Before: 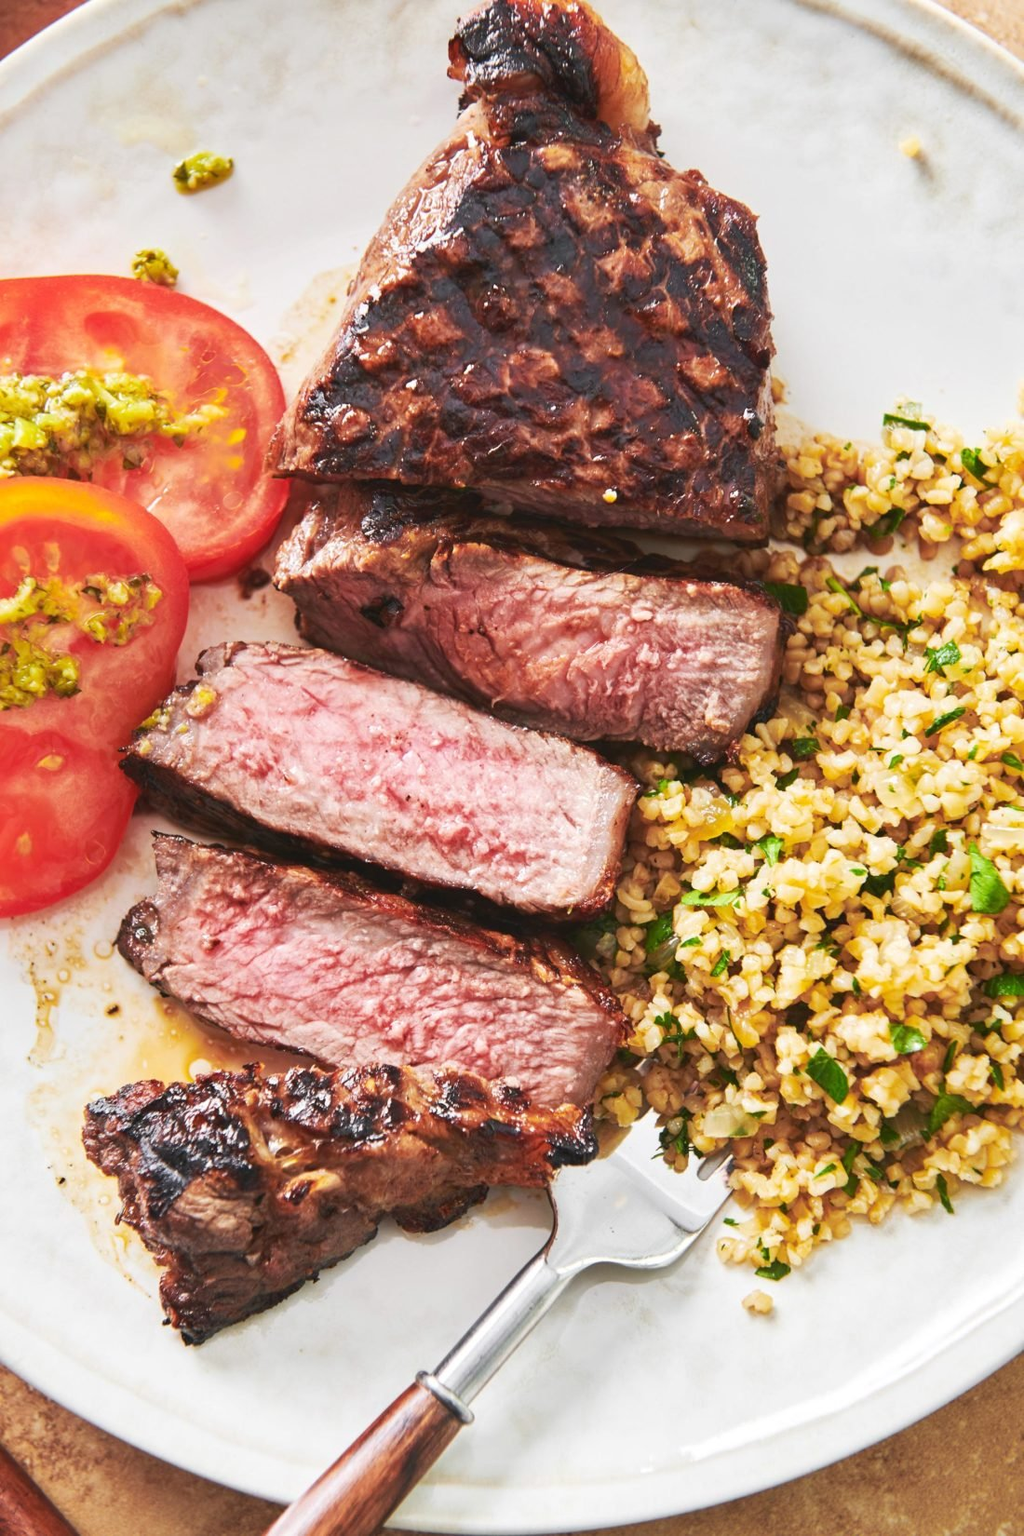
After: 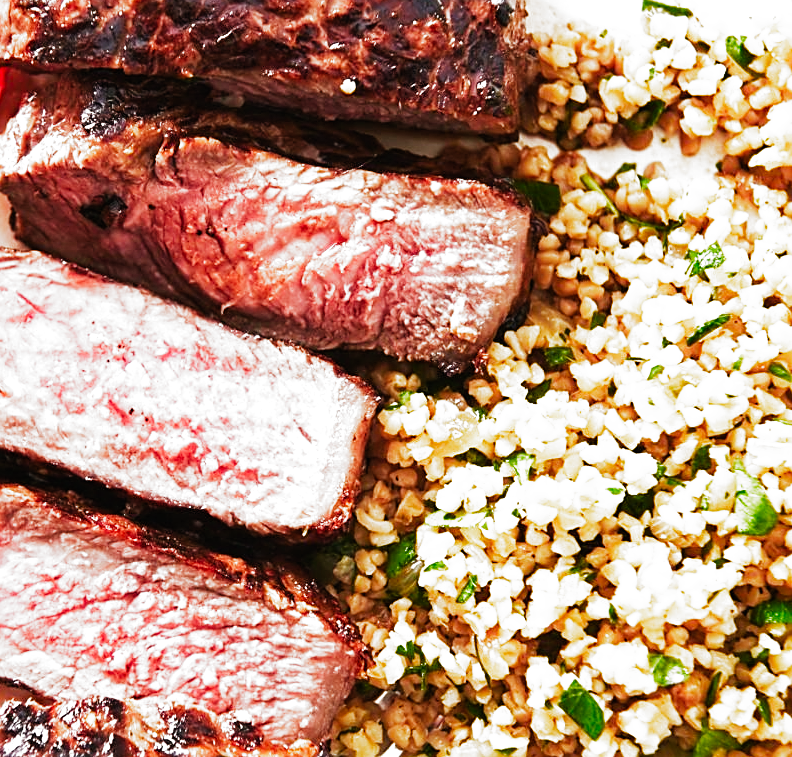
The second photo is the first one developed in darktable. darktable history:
filmic rgb: black relative exposure -6.43 EV, white relative exposure 2.43 EV, threshold 3 EV, hardness 5.27, latitude 0.1%, contrast 1.425, highlights saturation mix 2%, preserve chrominance no, color science v5 (2021), contrast in shadows safe, contrast in highlights safe, enable highlight reconstruction true
exposure: black level correction 0.001, exposure 0.5 EV, compensate exposure bias true, compensate highlight preservation false
sharpen: on, module defaults
crop and rotate: left 27.938%, top 27.046%, bottom 27.046%
